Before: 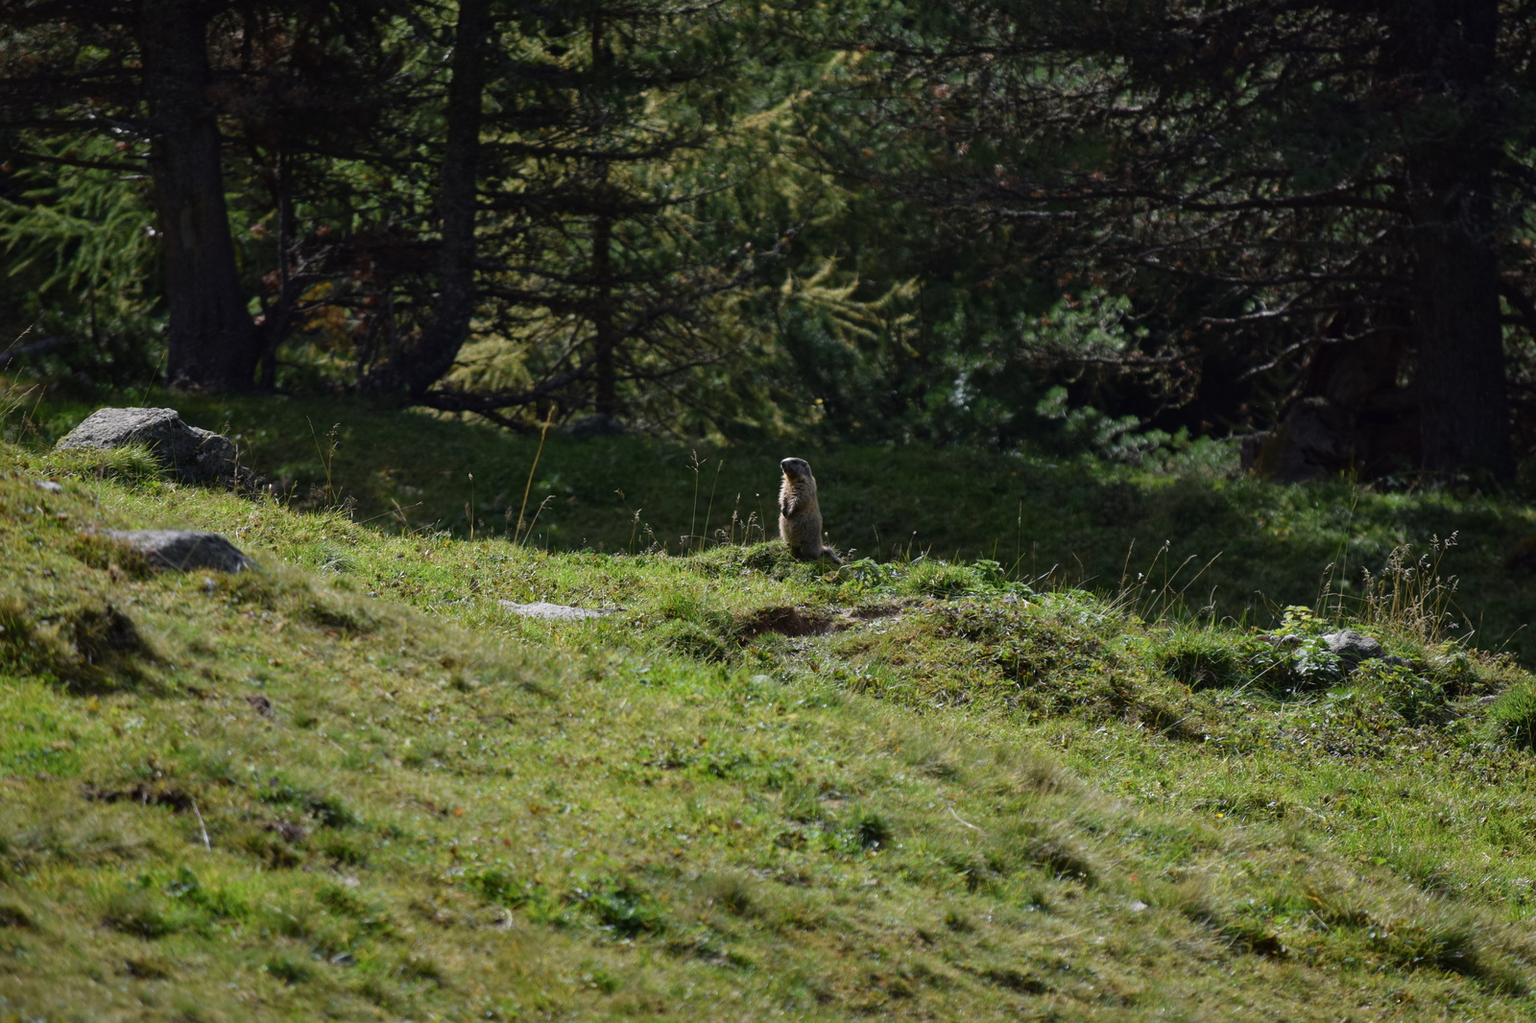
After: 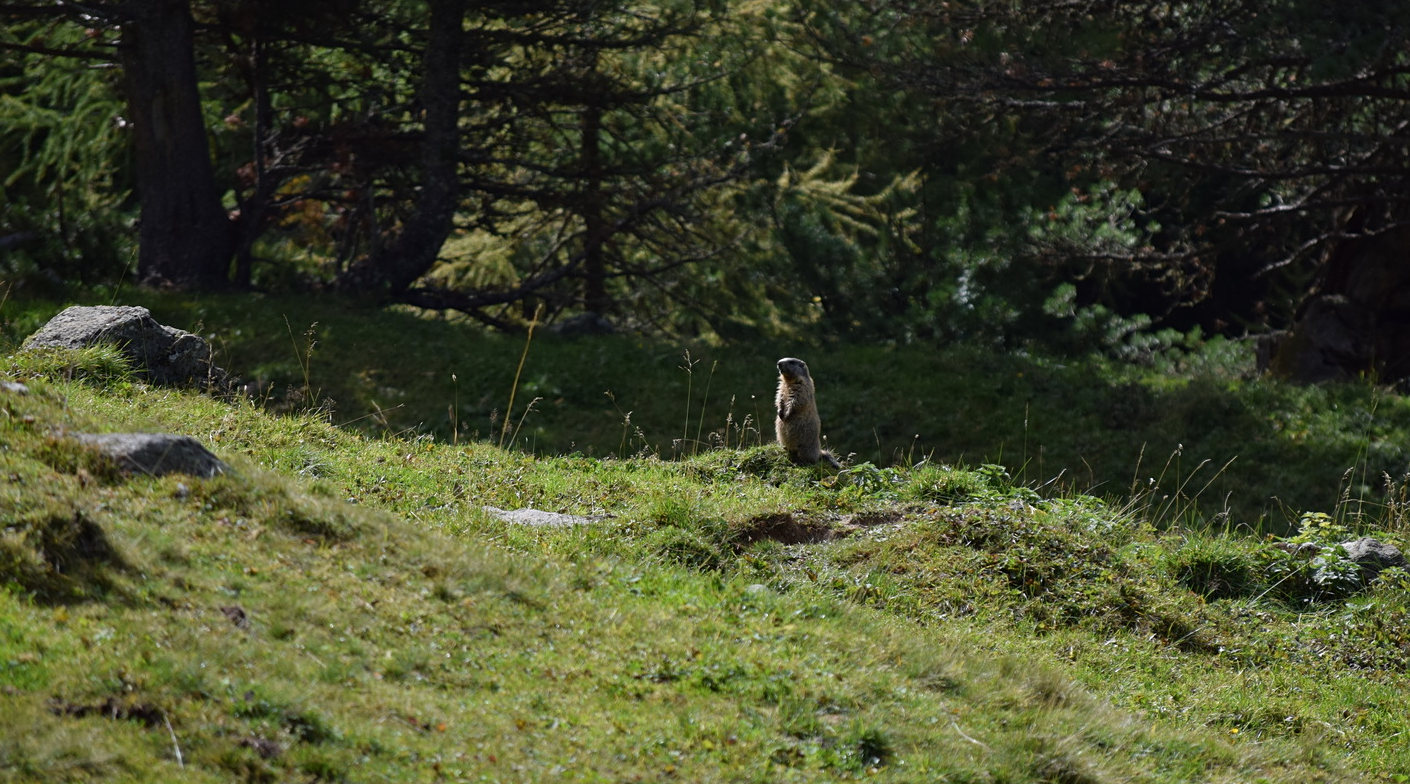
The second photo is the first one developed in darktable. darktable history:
crop and rotate: left 2.285%, top 11.19%, right 9.537%, bottom 15.205%
sharpen: amount 0.213
